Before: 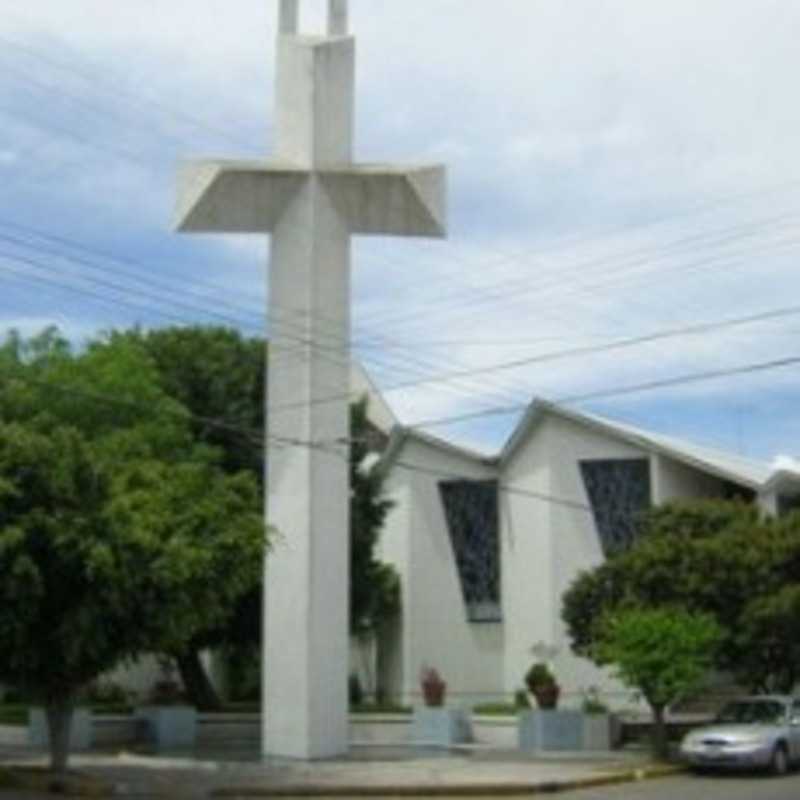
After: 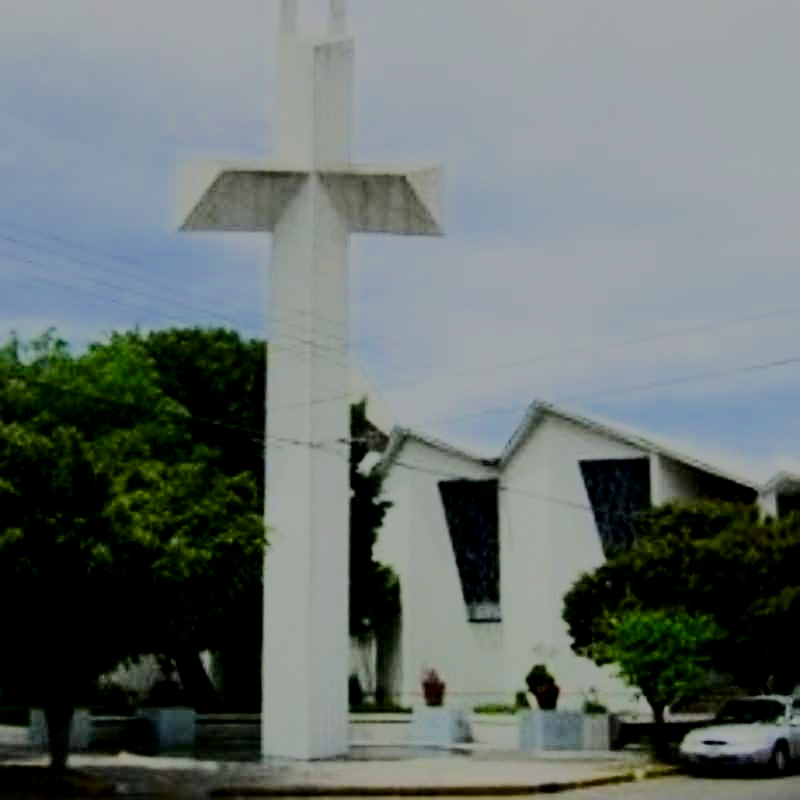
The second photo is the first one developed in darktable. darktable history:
contrast brightness saturation: brightness -0.52
graduated density: on, module defaults
rgb curve: curves: ch0 [(0, 0) (0.21, 0.15) (0.24, 0.21) (0.5, 0.75) (0.75, 0.96) (0.89, 0.99) (1, 1)]; ch1 [(0, 0.02) (0.21, 0.13) (0.25, 0.2) (0.5, 0.67) (0.75, 0.9) (0.89, 0.97) (1, 1)]; ch2 [(0, 0.02) (0.21, 0.13) (0.25, 0.2) (0.5, 0.67) (0.75, 0.9) (0.89, 0.97) (1, 1)], compensate middle gray true
sharpen: on, module defaults
filmic rgb: black relative exposure -7.32 EV, white relative exposure 5.09 EV, hardness 3.2
exposure: black level correction 0.005, exposure 0.417 EV, compensate highlight preservation false
